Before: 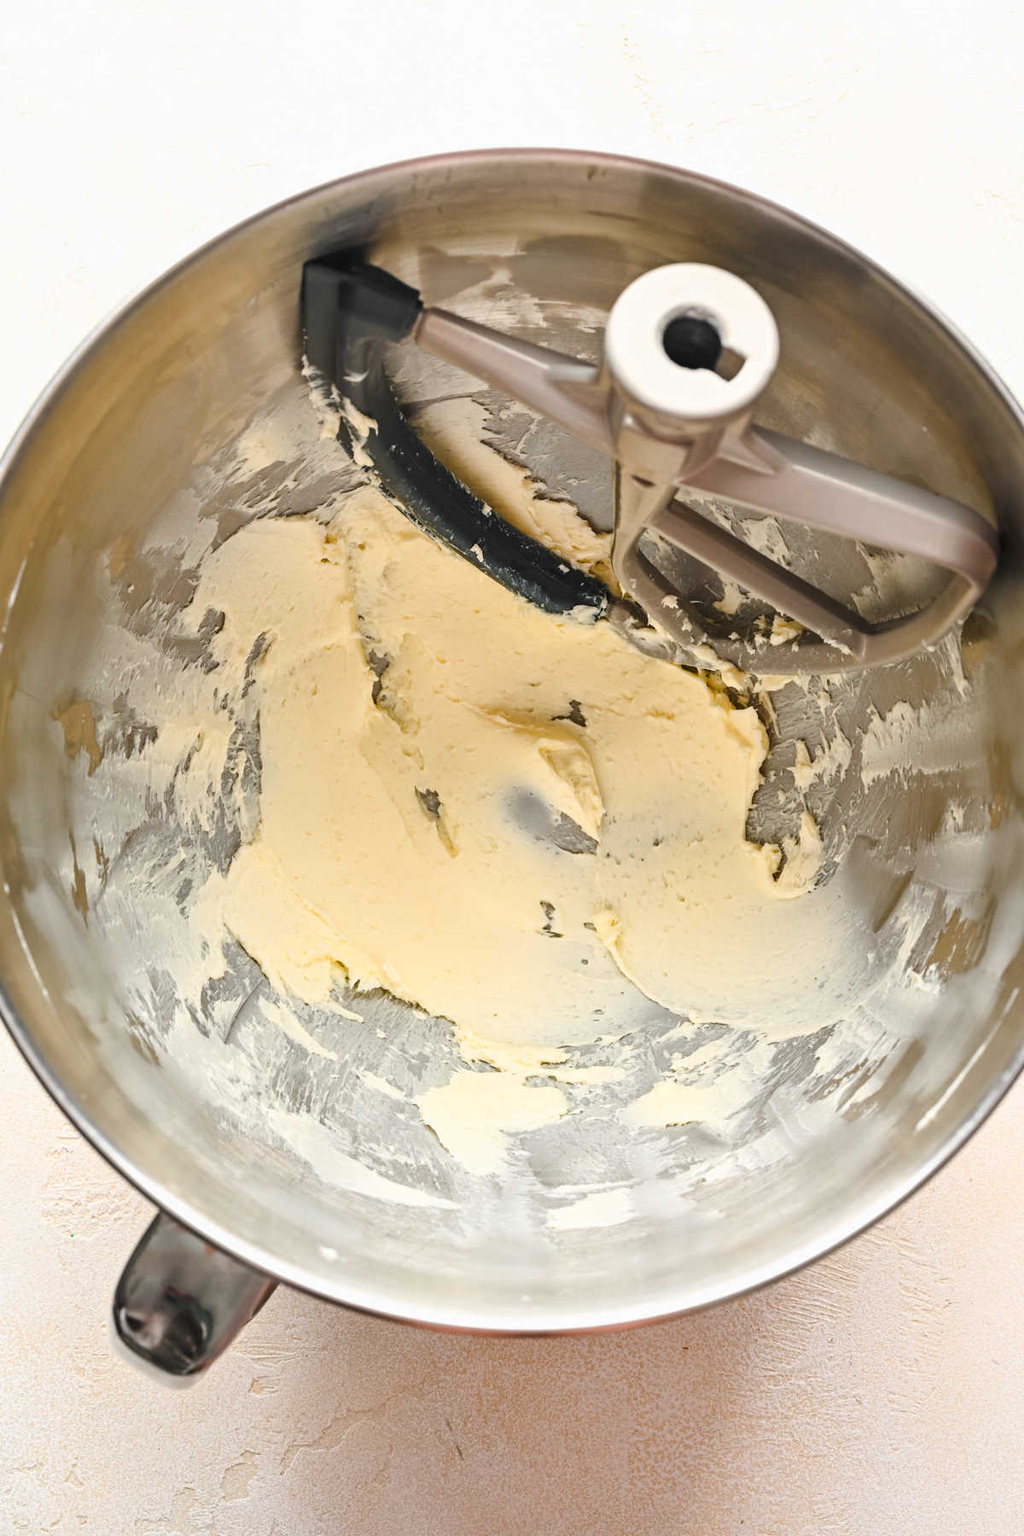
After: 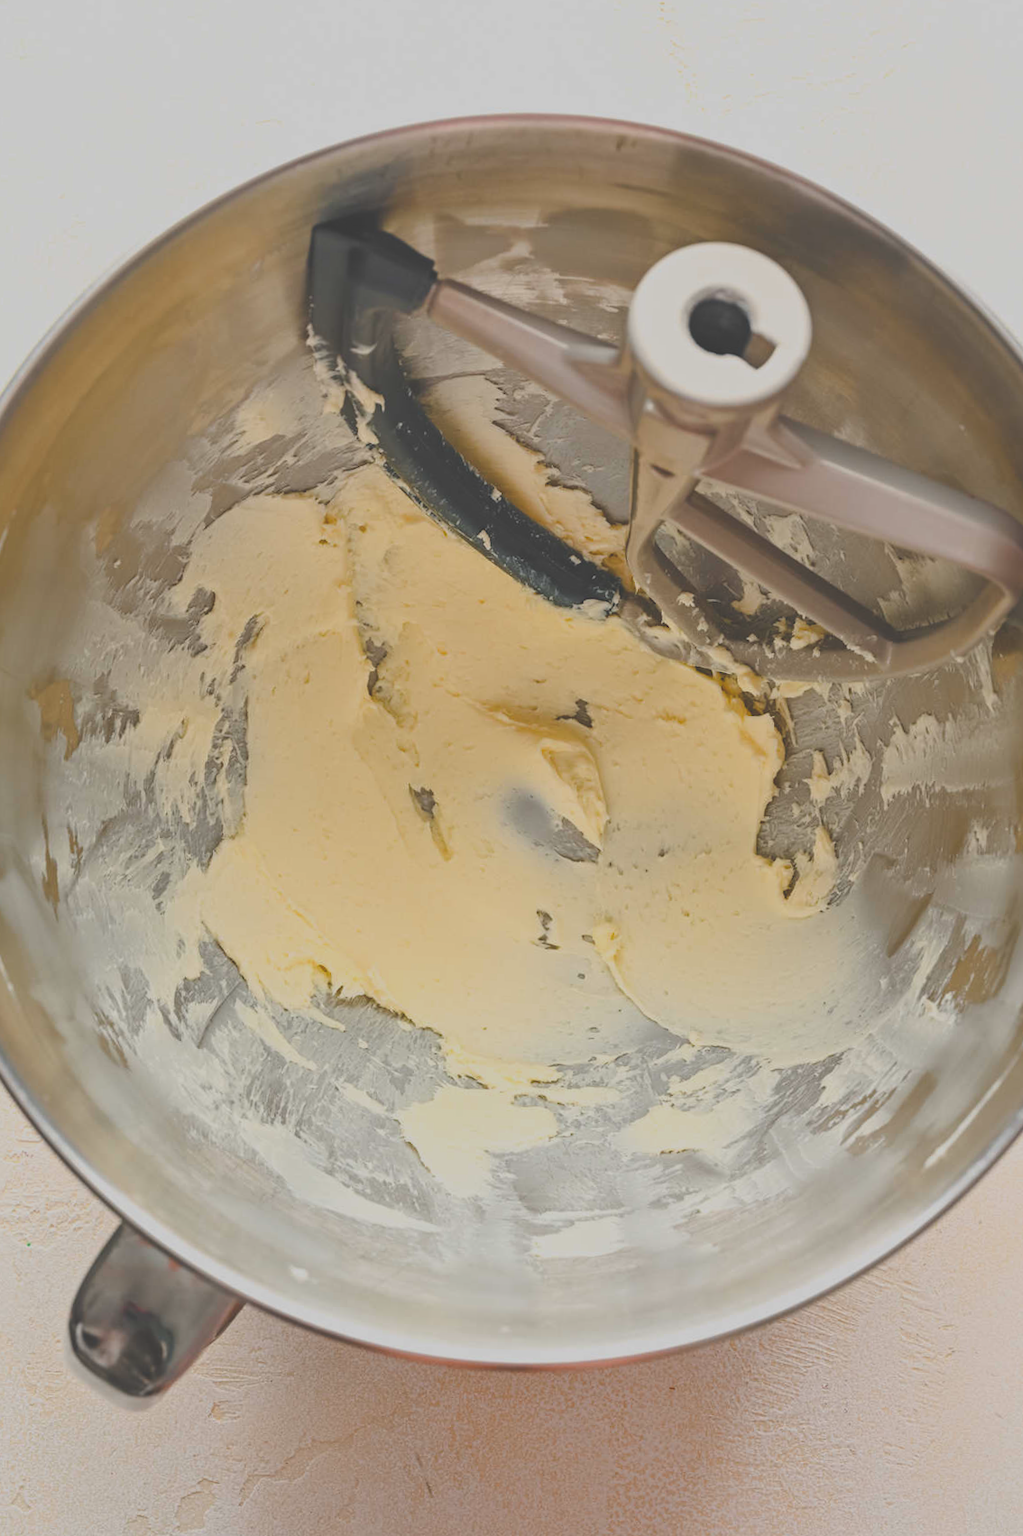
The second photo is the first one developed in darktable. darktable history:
contrast brightness saturation: contrast -0.291
crop and rotate: angle -2.2°
exposure: black level correction -0.014, exposure -0.195 EV, compensate exposure bias true, compensate highlight preservation false
